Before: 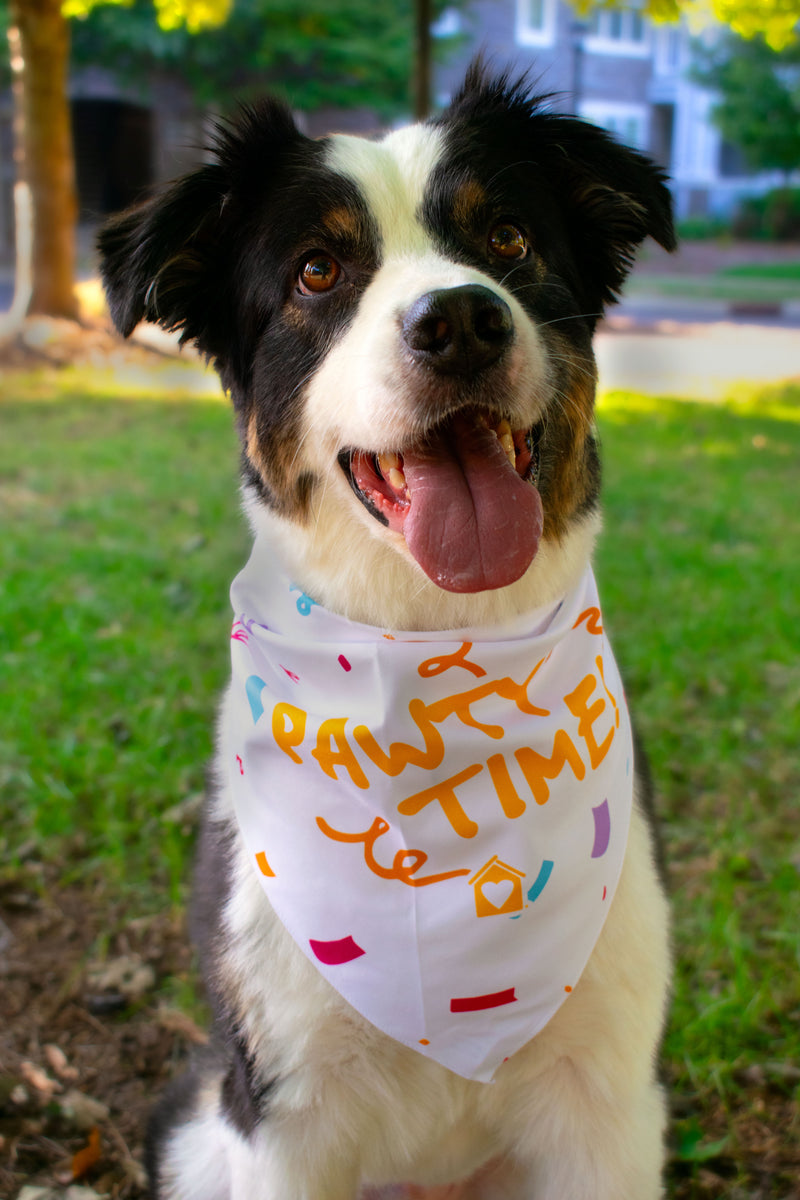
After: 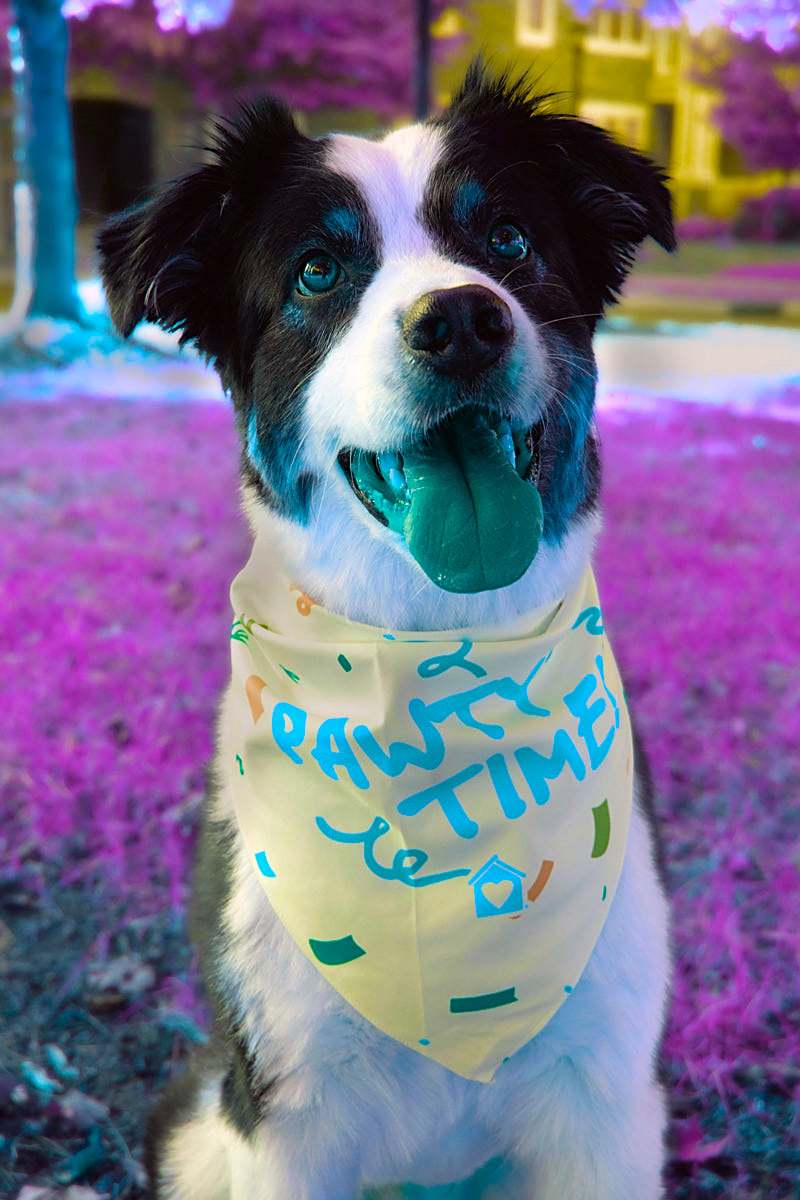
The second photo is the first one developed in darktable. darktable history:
color balance: mode lift, gamma, gain (sRGB), lift [1, 1, 1.022, 1.026]
color balance rgb: hue shift 180°, global vibrance 50%, contrast 0.32%
white balance: red 0.974, blue 1.044
sharpen: on, module defaults
velvia: strength 9.25%
